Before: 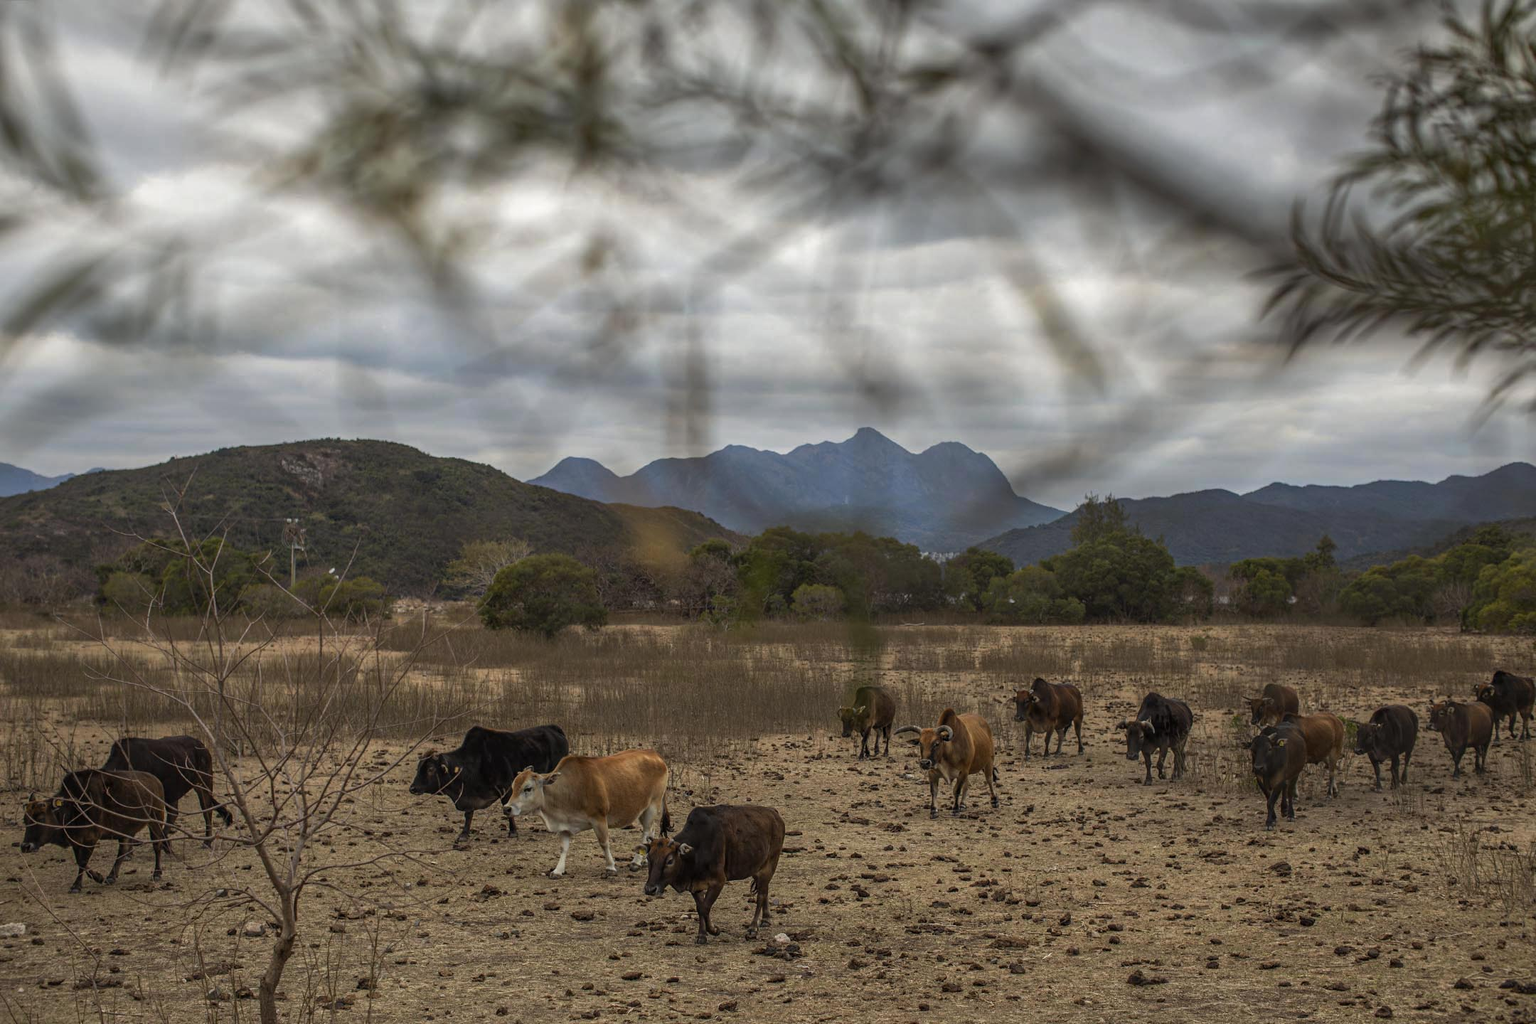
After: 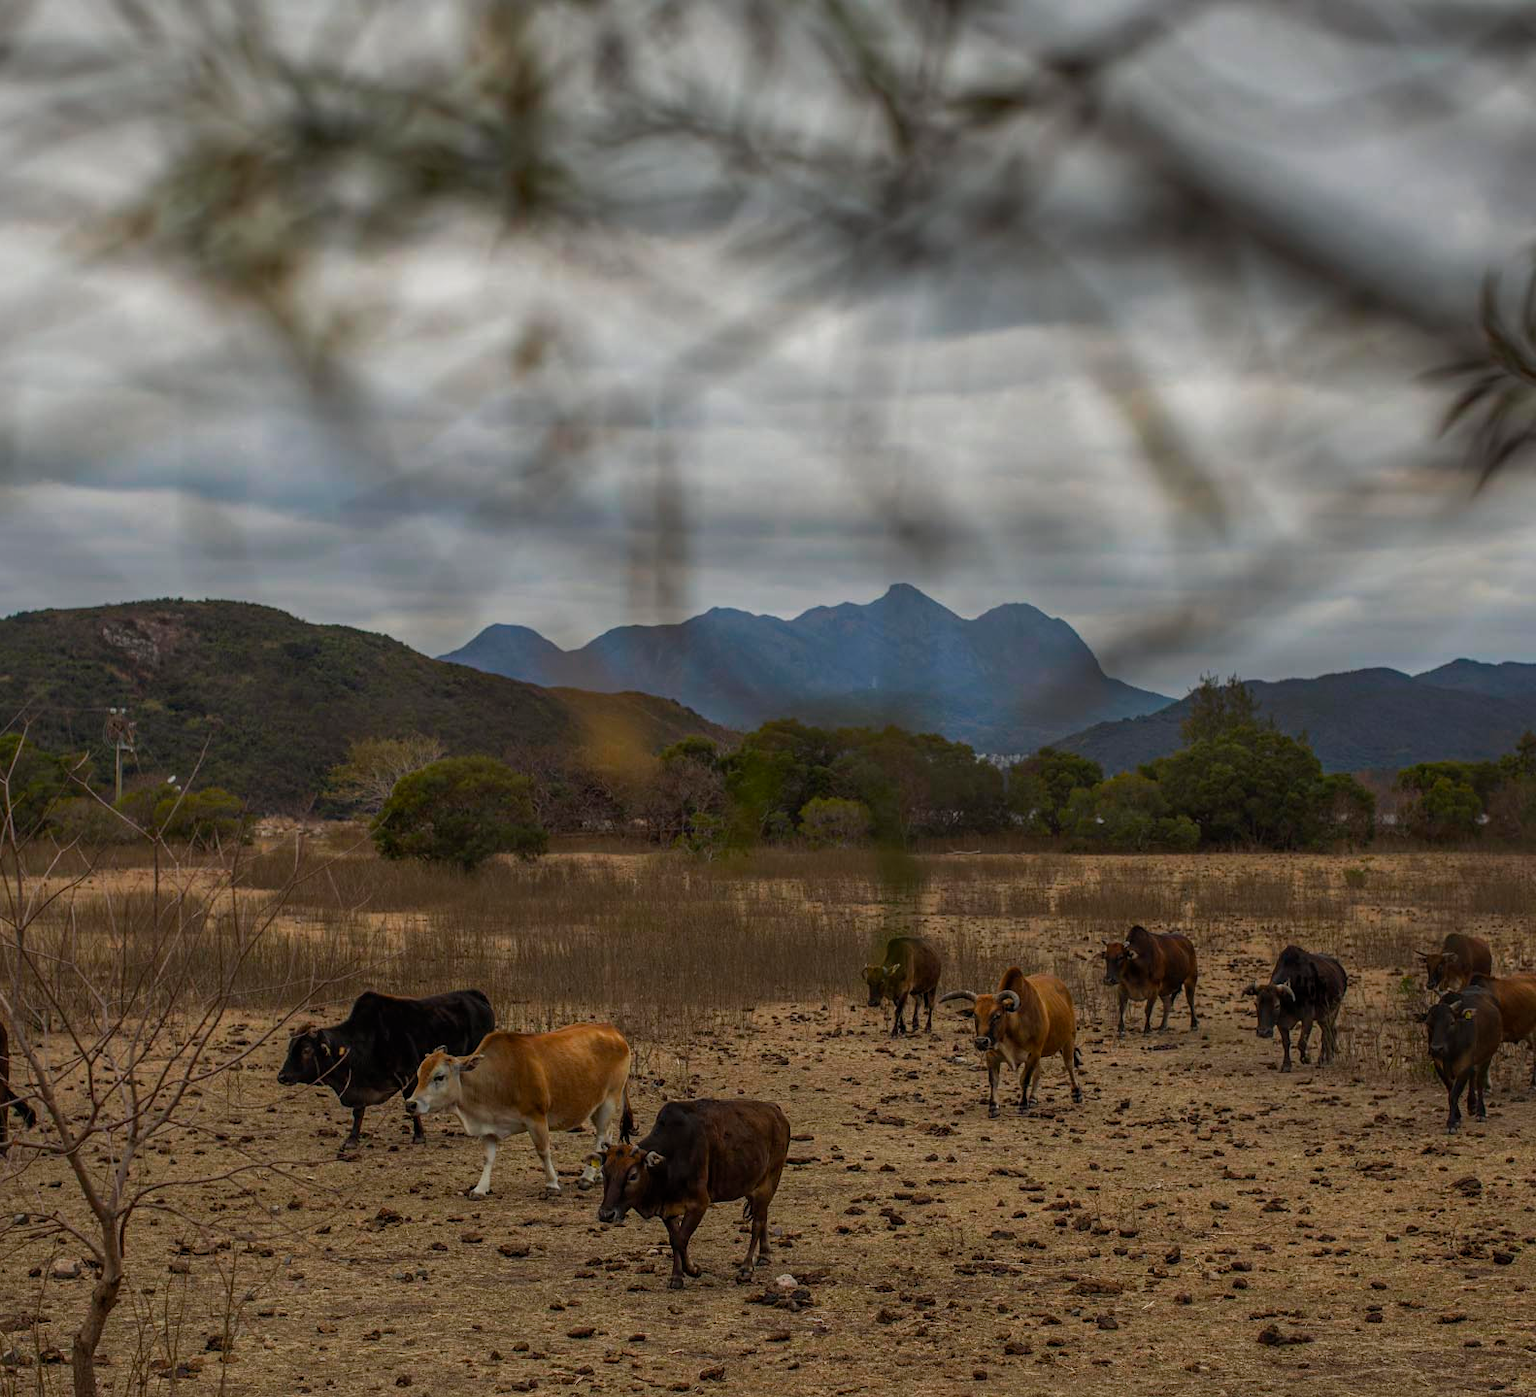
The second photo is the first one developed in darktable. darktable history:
crop: left 13.443%, right 13.31%
color balance rgb: linear chroma grading › global chroma 6.48%, perceptual saturation grading › global saturation 12.96%, global vibrance 6.02%
exposure: exposure -0.492 EV, compensate highlight preservation false
